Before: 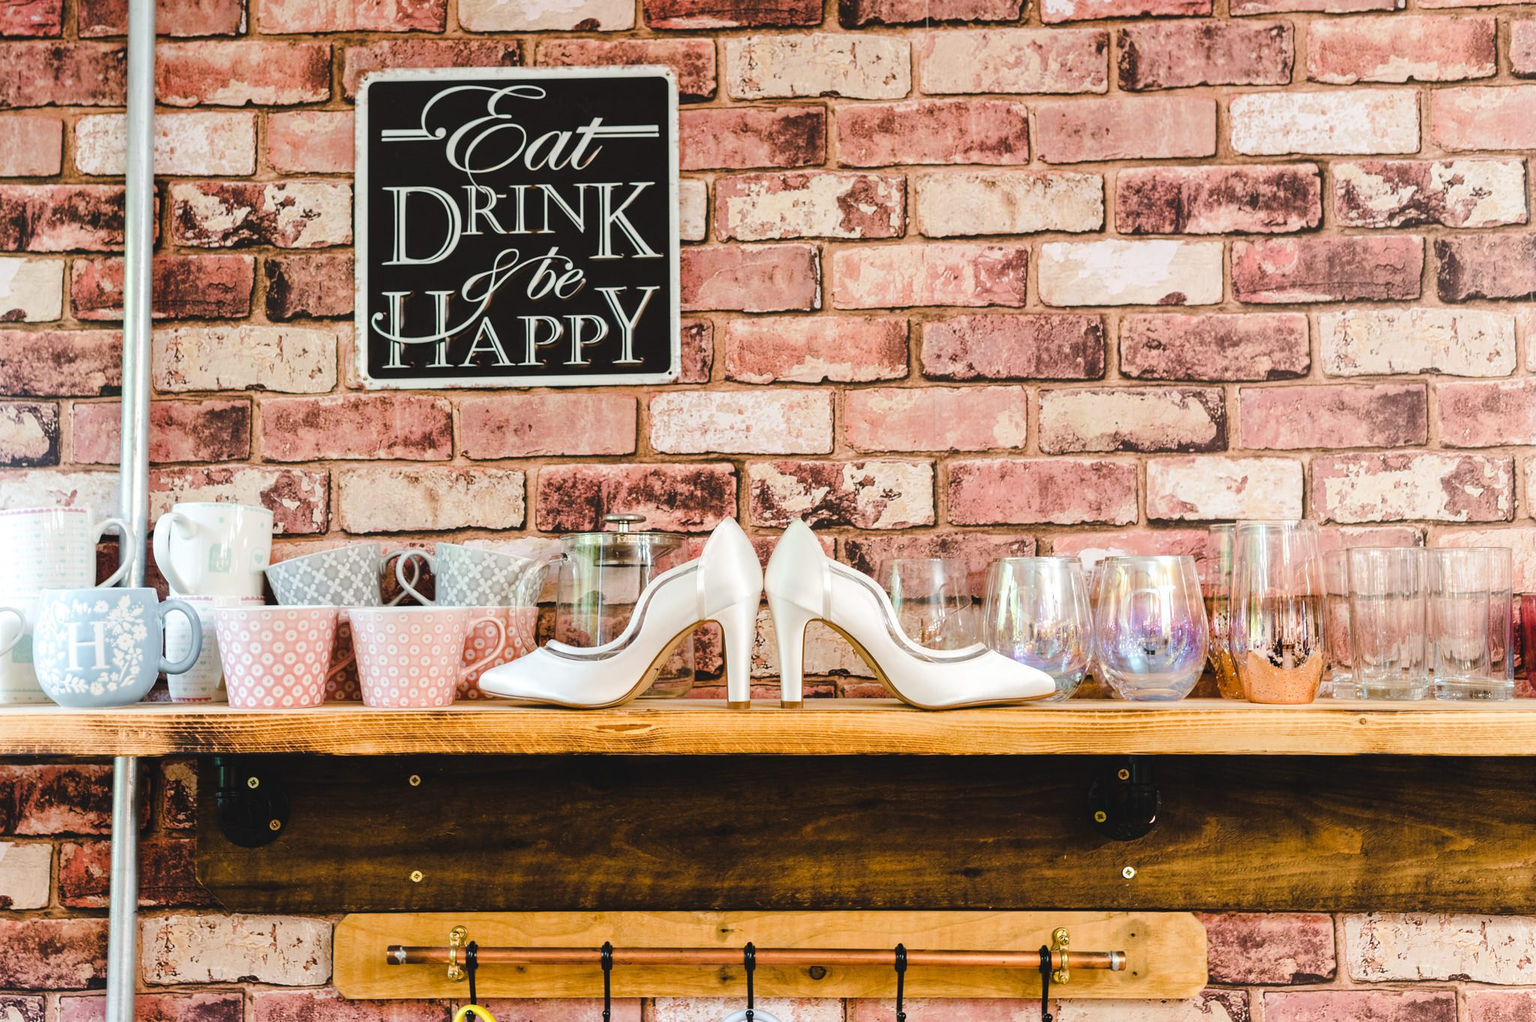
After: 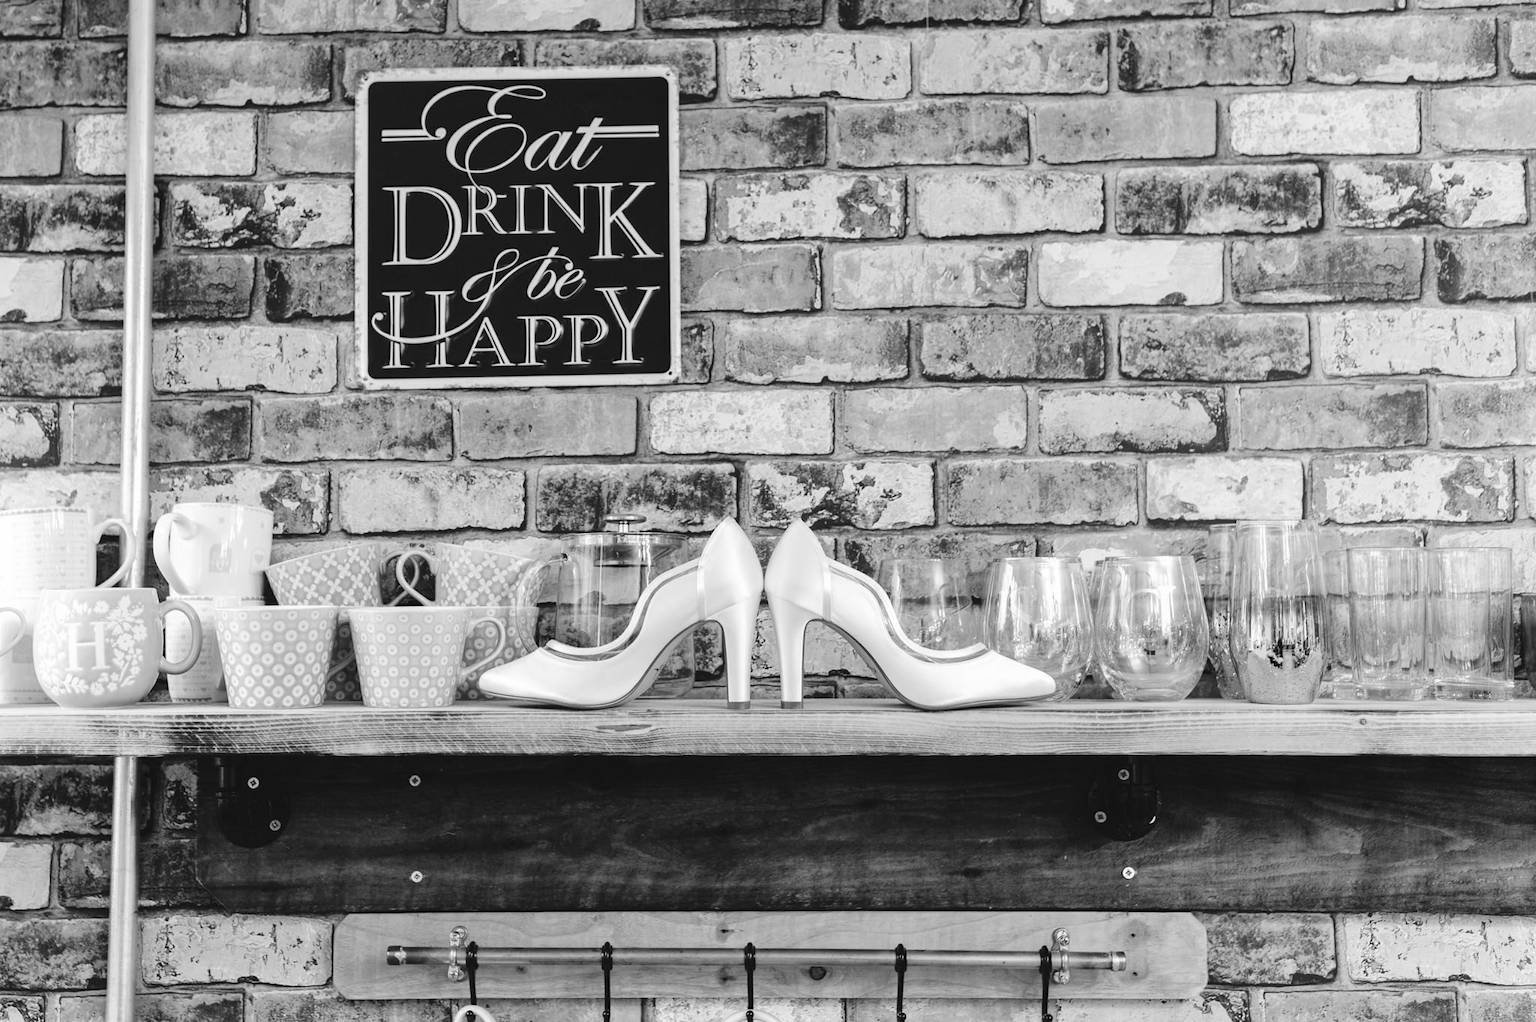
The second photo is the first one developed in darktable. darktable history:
white balance: red 0.967, blue 1.049
monochrome: on, module defaults
